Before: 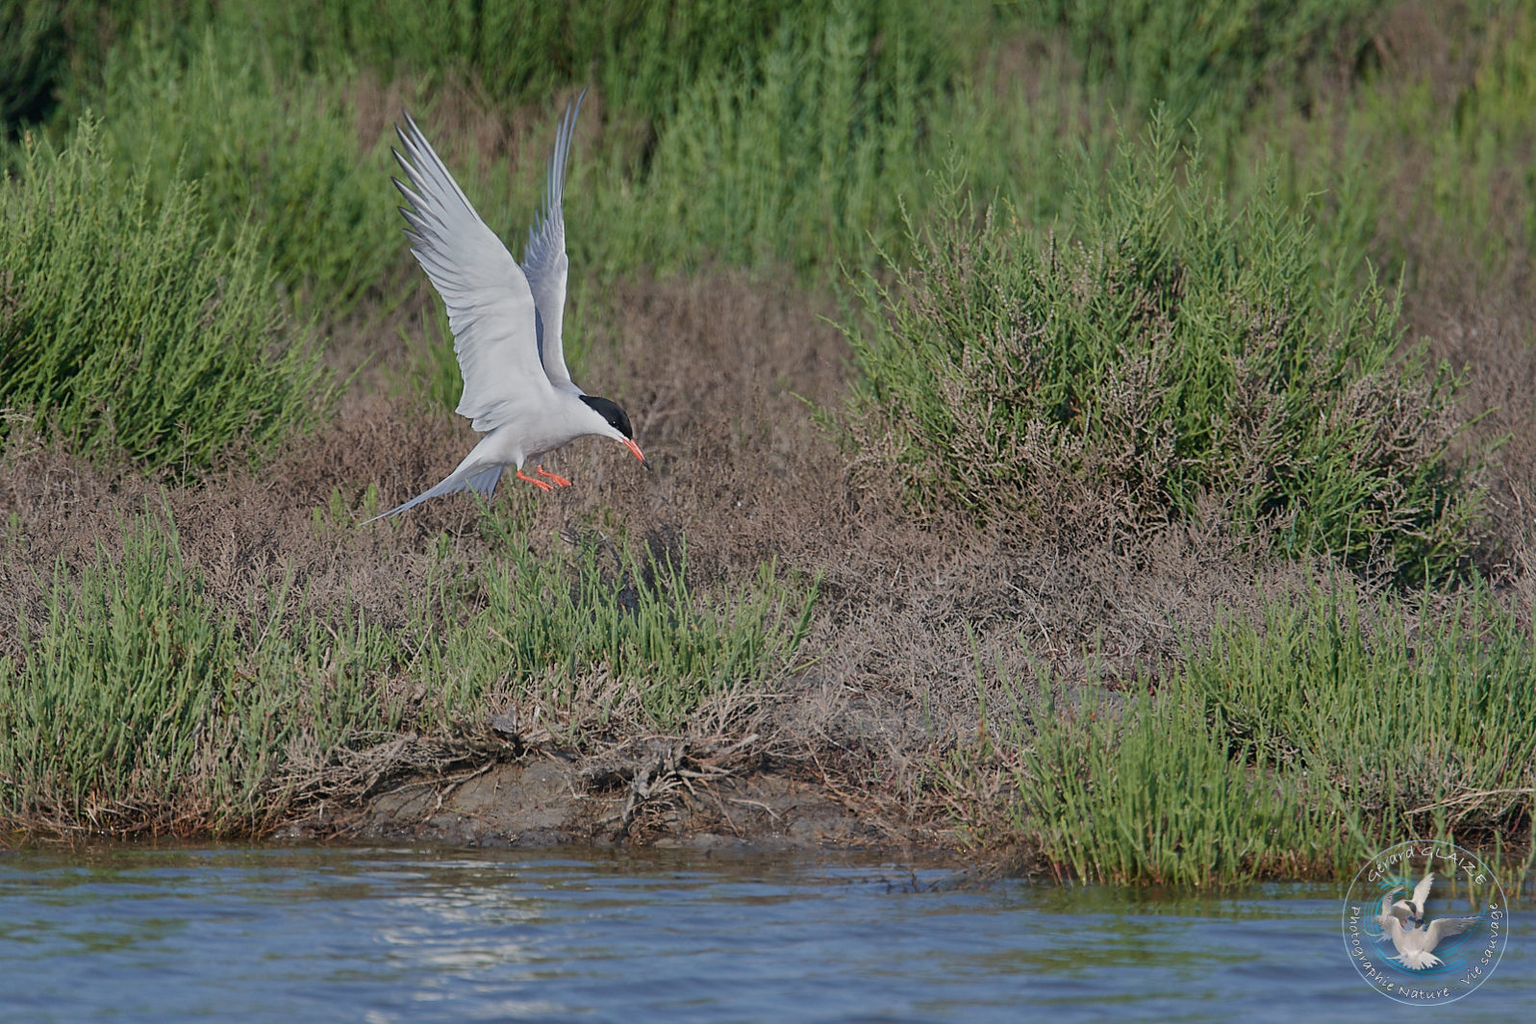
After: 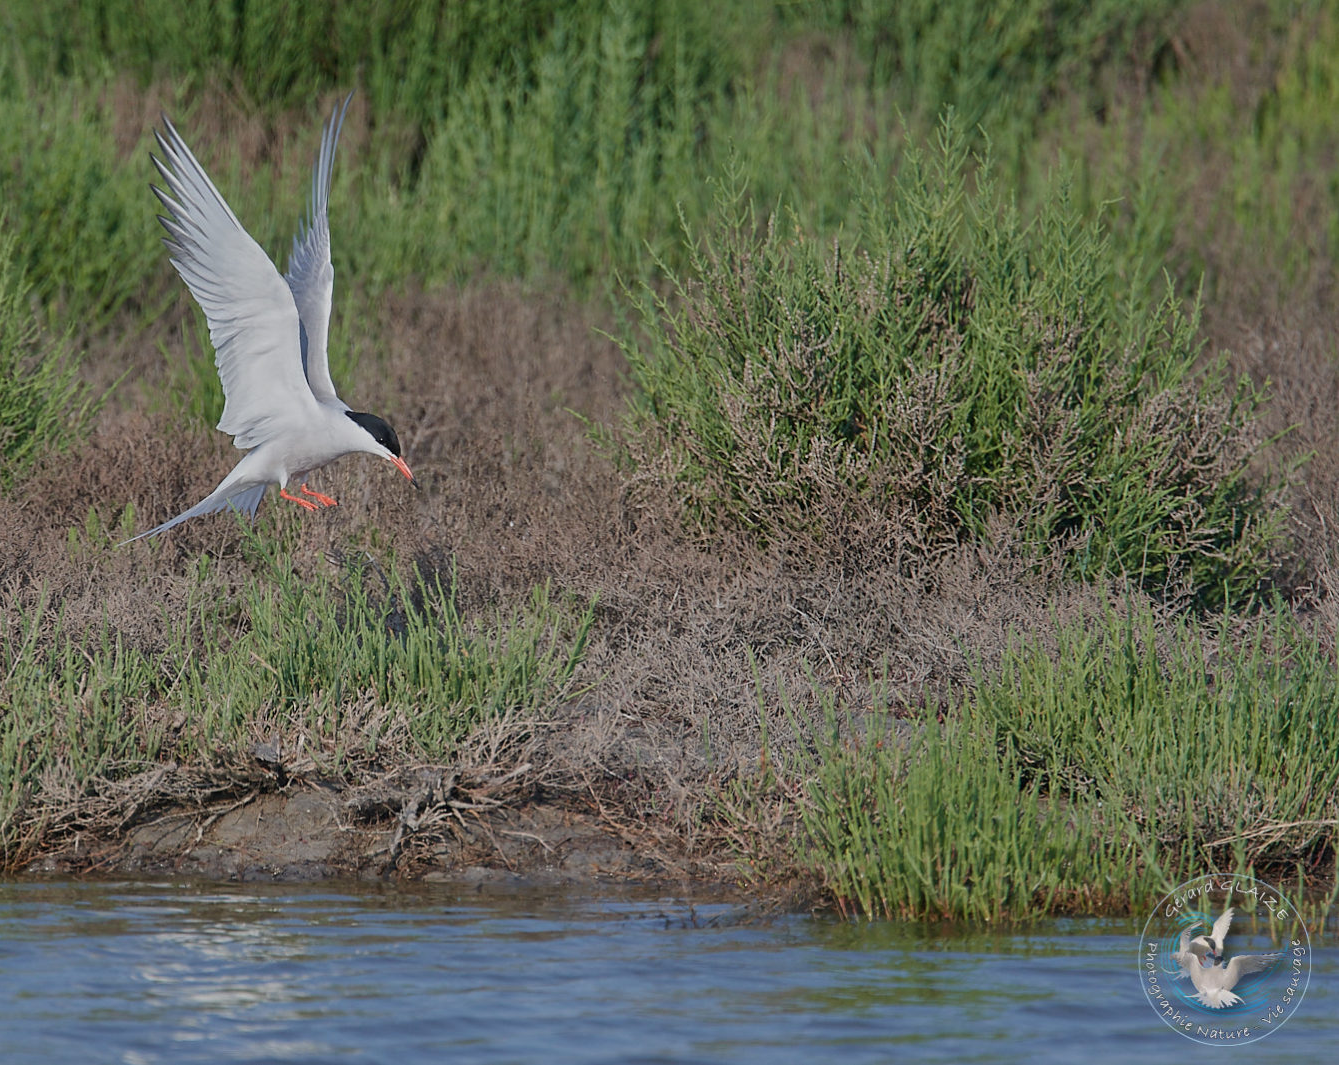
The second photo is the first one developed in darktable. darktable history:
shadows and highlights: radius 334.93, shadows 63.48, highlights 6.06, compress 87.7%, highlights color adjustment 39.73%, soften with gaussian
crop: left 16.145%
